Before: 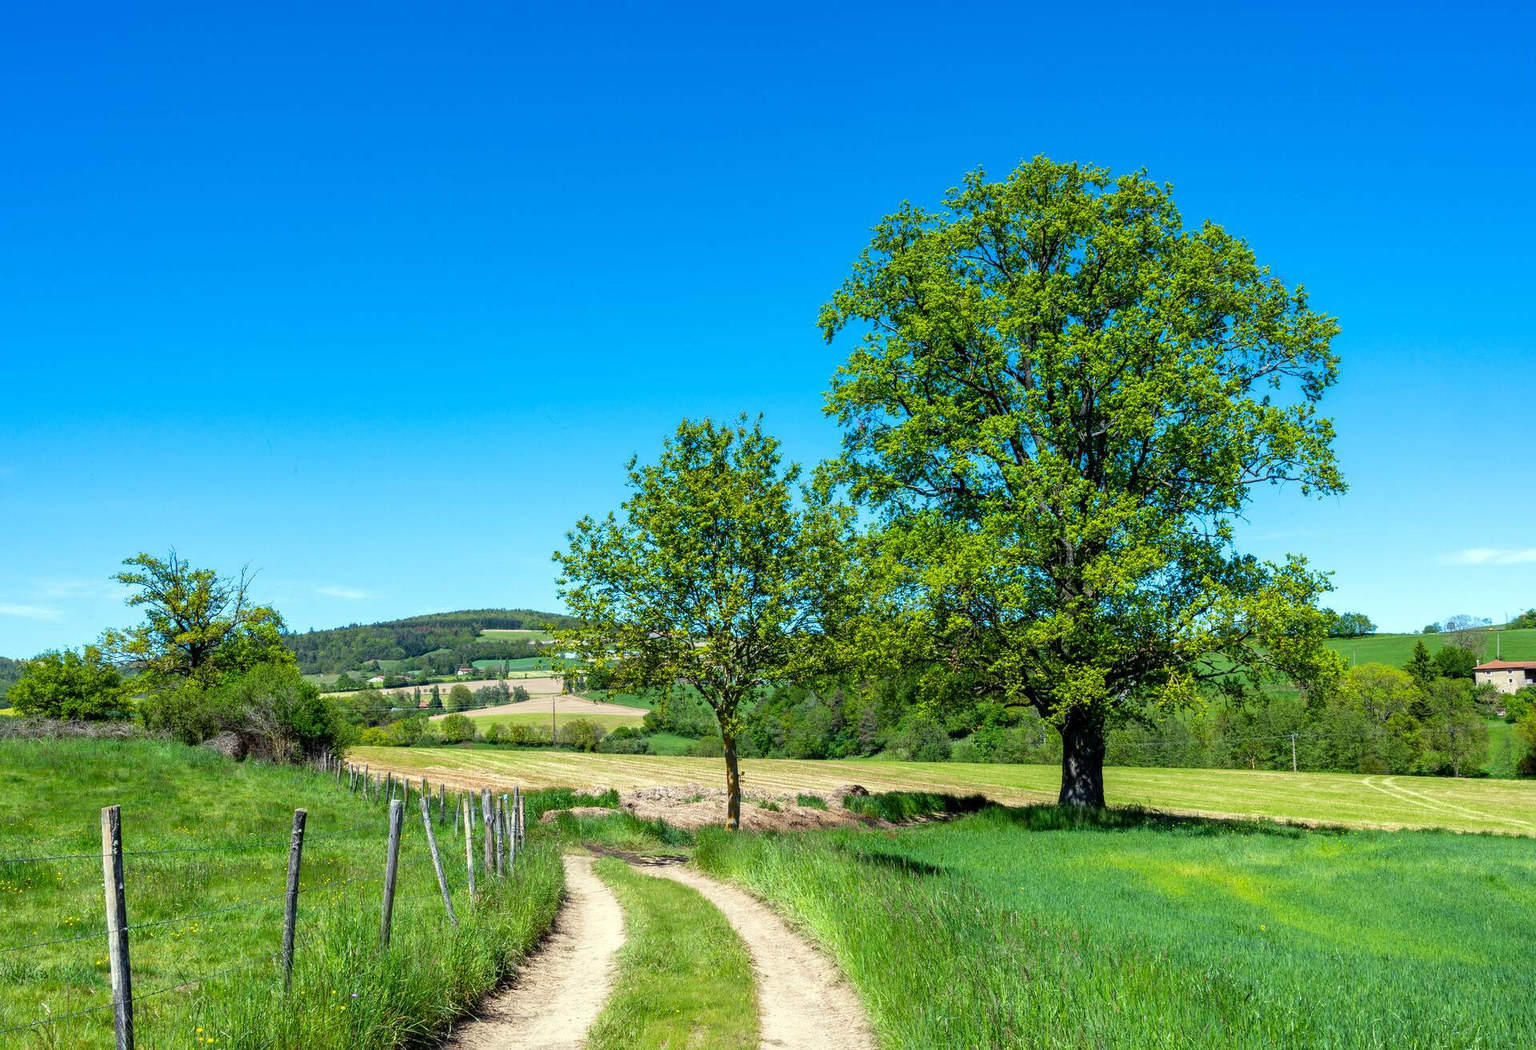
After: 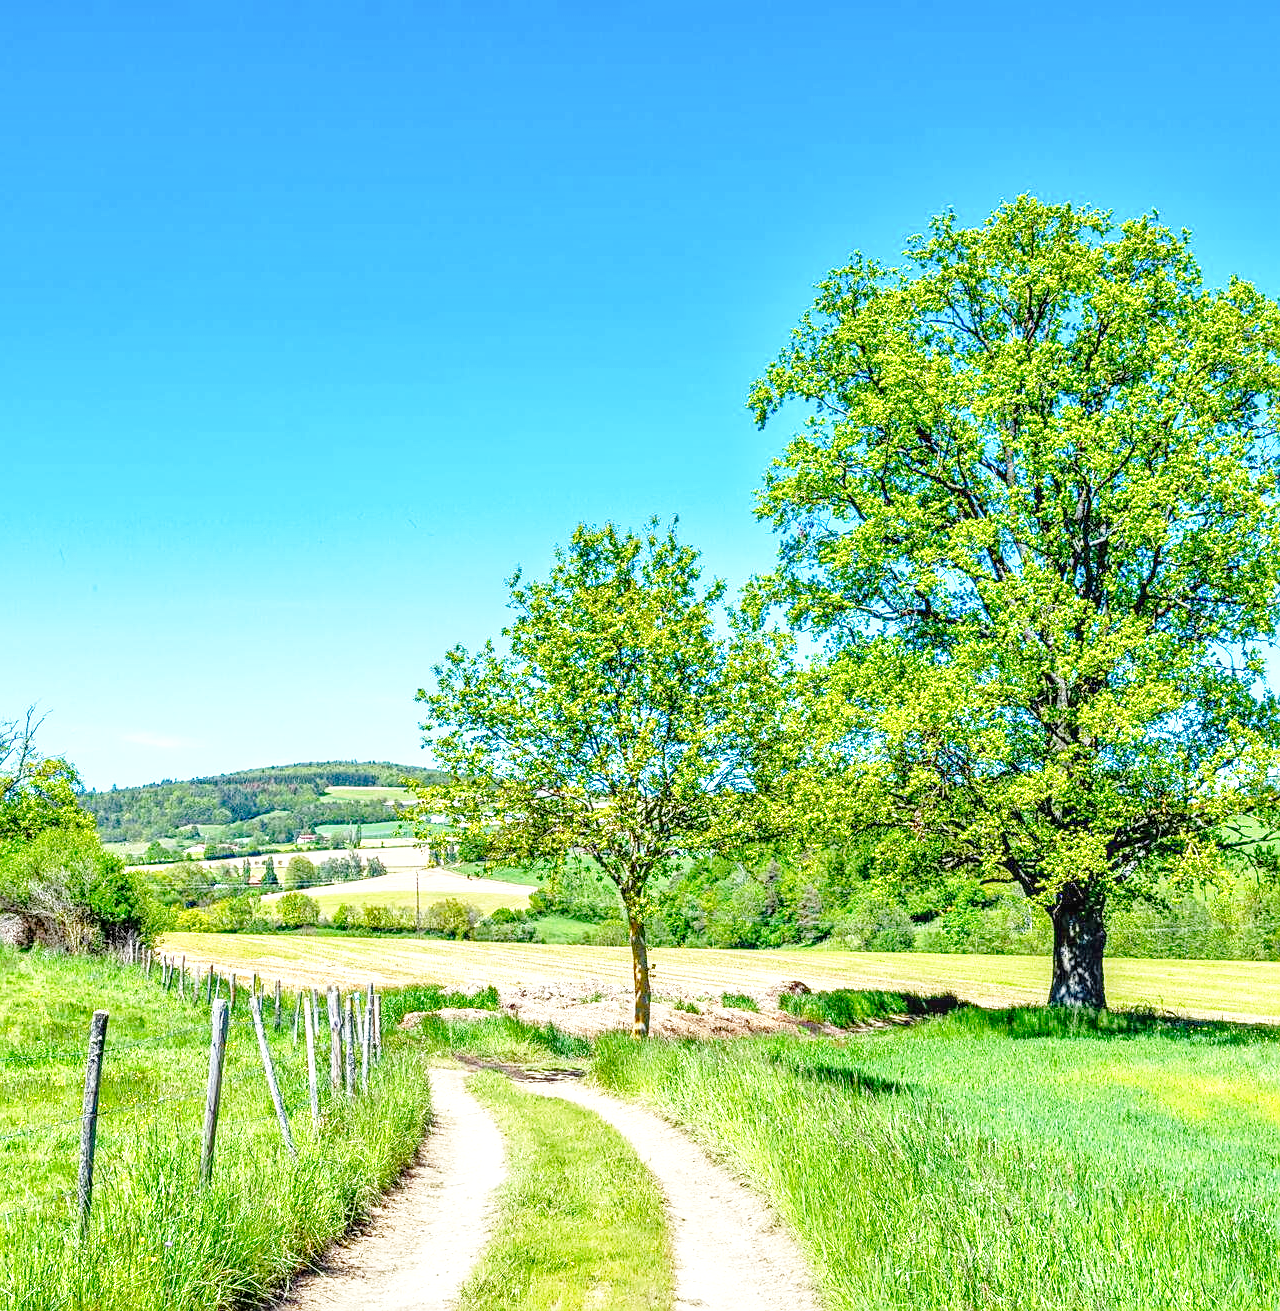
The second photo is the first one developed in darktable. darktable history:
shadows and highlights: shadows 20.16, highlights -19.69, soften with gaussian
exposure: exposure 0.128 EV, compensate highlight preservation false
crop and rotate: left 14.365%, right 18.942%
local contrast: detail 130%
tone equalizer: -8 EV 1.97 EV, -7 EV 1.96 EV, -6 EV 1.96 EV, -5 EV 1.98 EV, -4 EV 1.98 EV, -3 EV 1.48 EV, -2 EV 0.983 EV, -1 EV 0.481 EV, smoothing 1
base curve: curves: ch0 [(0, 0) (0.028, 0.03) (0.121, 0.232) (0.46, 0.748) (0.859, 0.968) (1, 1)], preserve colors none
sharpen: on, module defaults
